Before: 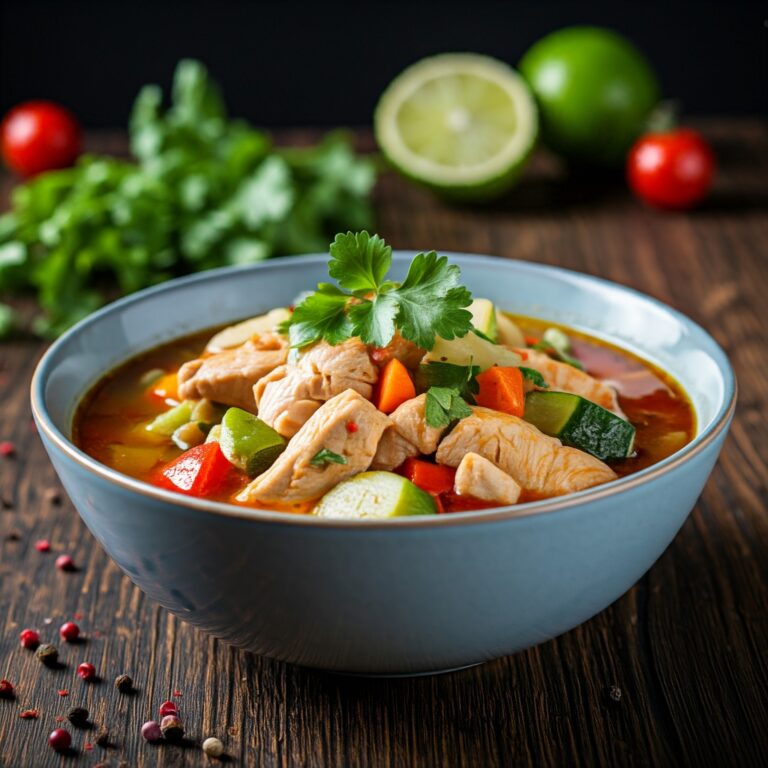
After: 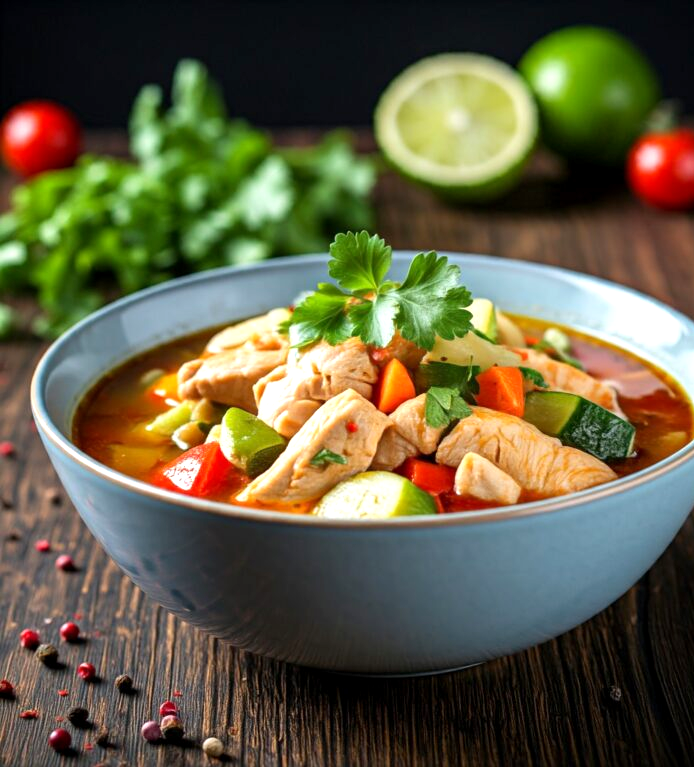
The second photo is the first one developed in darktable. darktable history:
crop: right 9.509%, bottom 0.031%
exposure: black level correction 0.001, exposure 0.5 EV, compensate exposure bias true, compensate highlight preservation false
rgb levels: preserve colors max RGB
